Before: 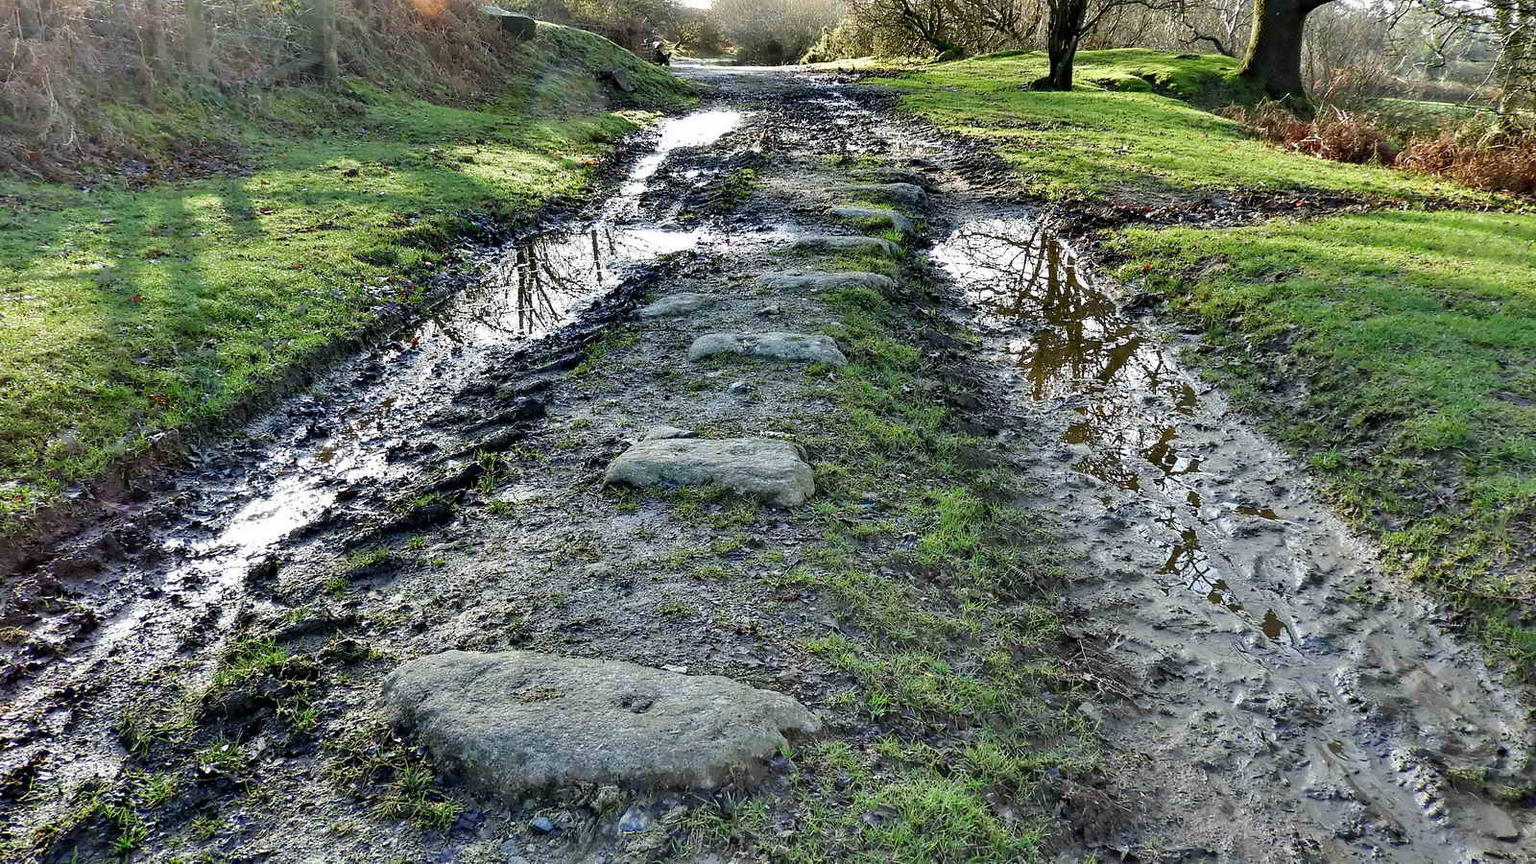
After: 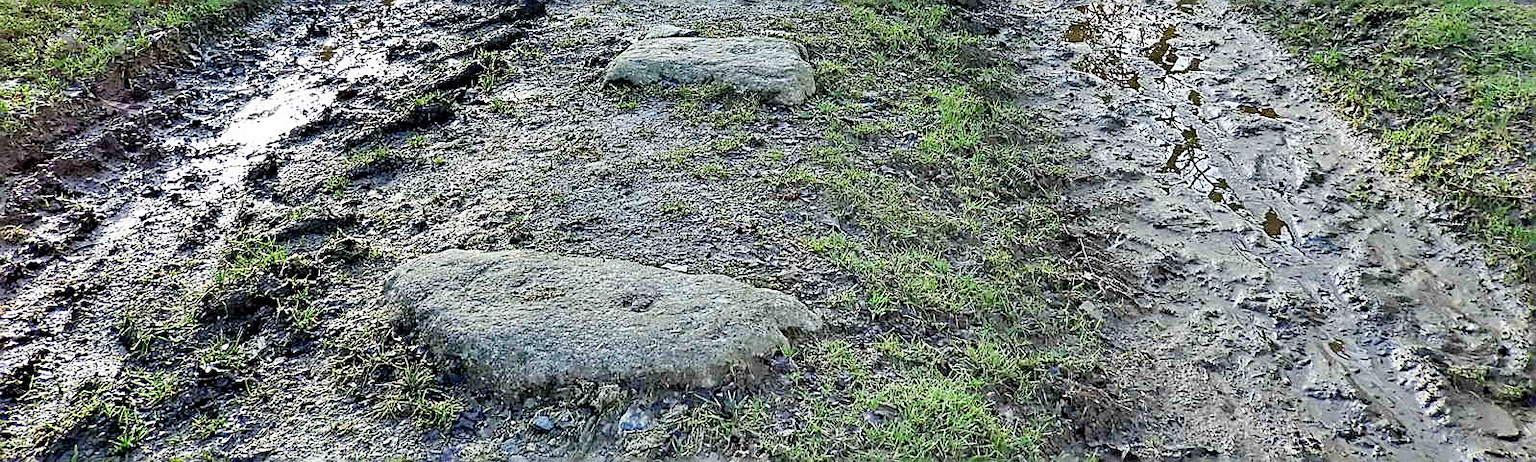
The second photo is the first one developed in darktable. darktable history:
exposure: black level correction 0, exposure 0.701 EV, compensate highlight preservation false
shadows and highlights: shadows 1.37, highlights 41.6
filmic rgb: middle gray luminance 18.32%, black relative exposure -10.47 EV, white relative exposure 3.41 EV, target black luminance 0%, hardness 6.04, latitude 98.28%, contrast 0.845, shadows ↔ highlights balance 0.545%, contrast in shadows safe
crop and rotate: top 46.517%, right 0.059%
haze removal: compatibility mode true, adaptive false
sharpen: amount 0.985
